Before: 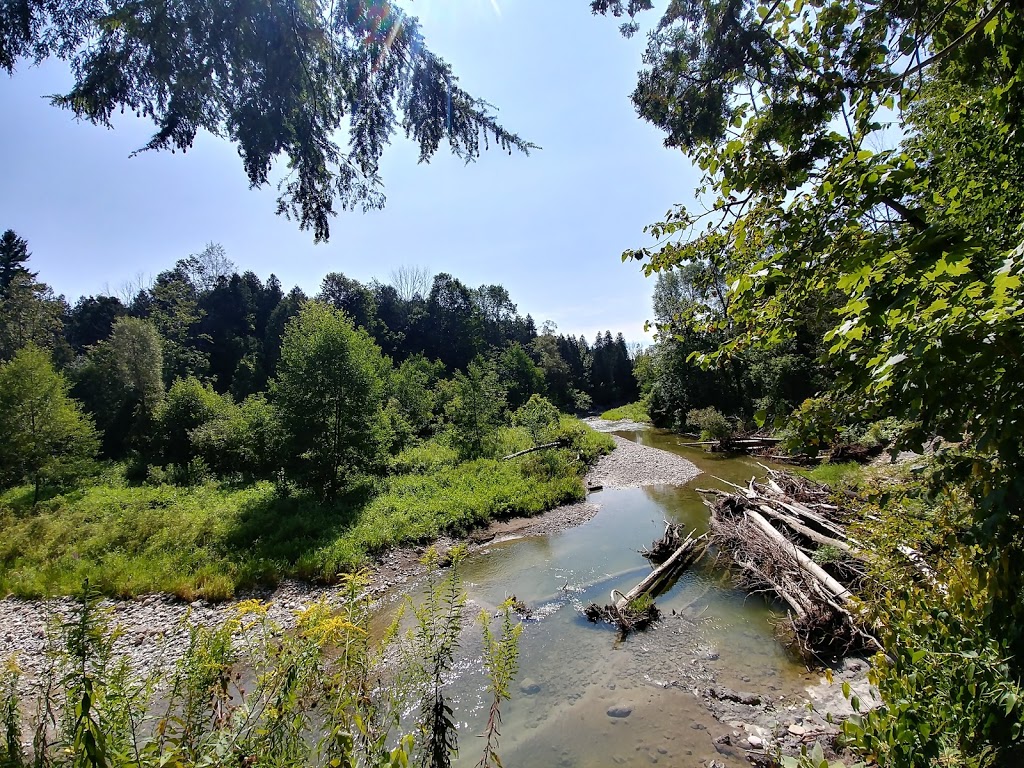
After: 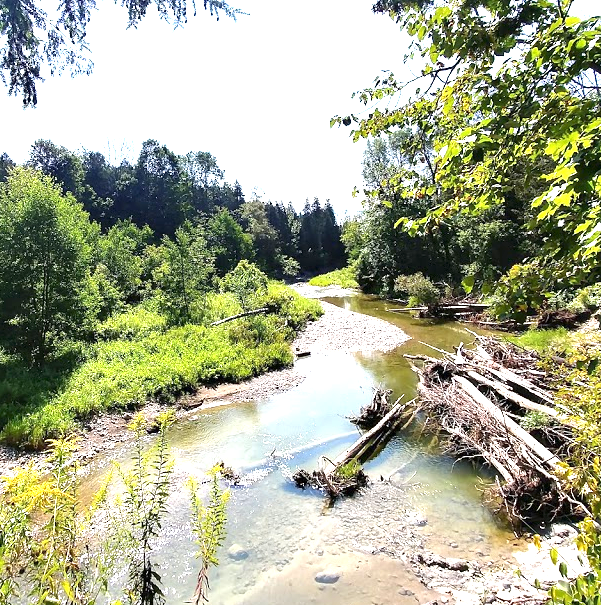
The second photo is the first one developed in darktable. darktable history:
crop and rotate: left 28.552%, top 17.494%, right 12.672%, bottom 3.71%
exposure: black level correction 0, exposure 1.558 EV, compensate highlight preservation false
